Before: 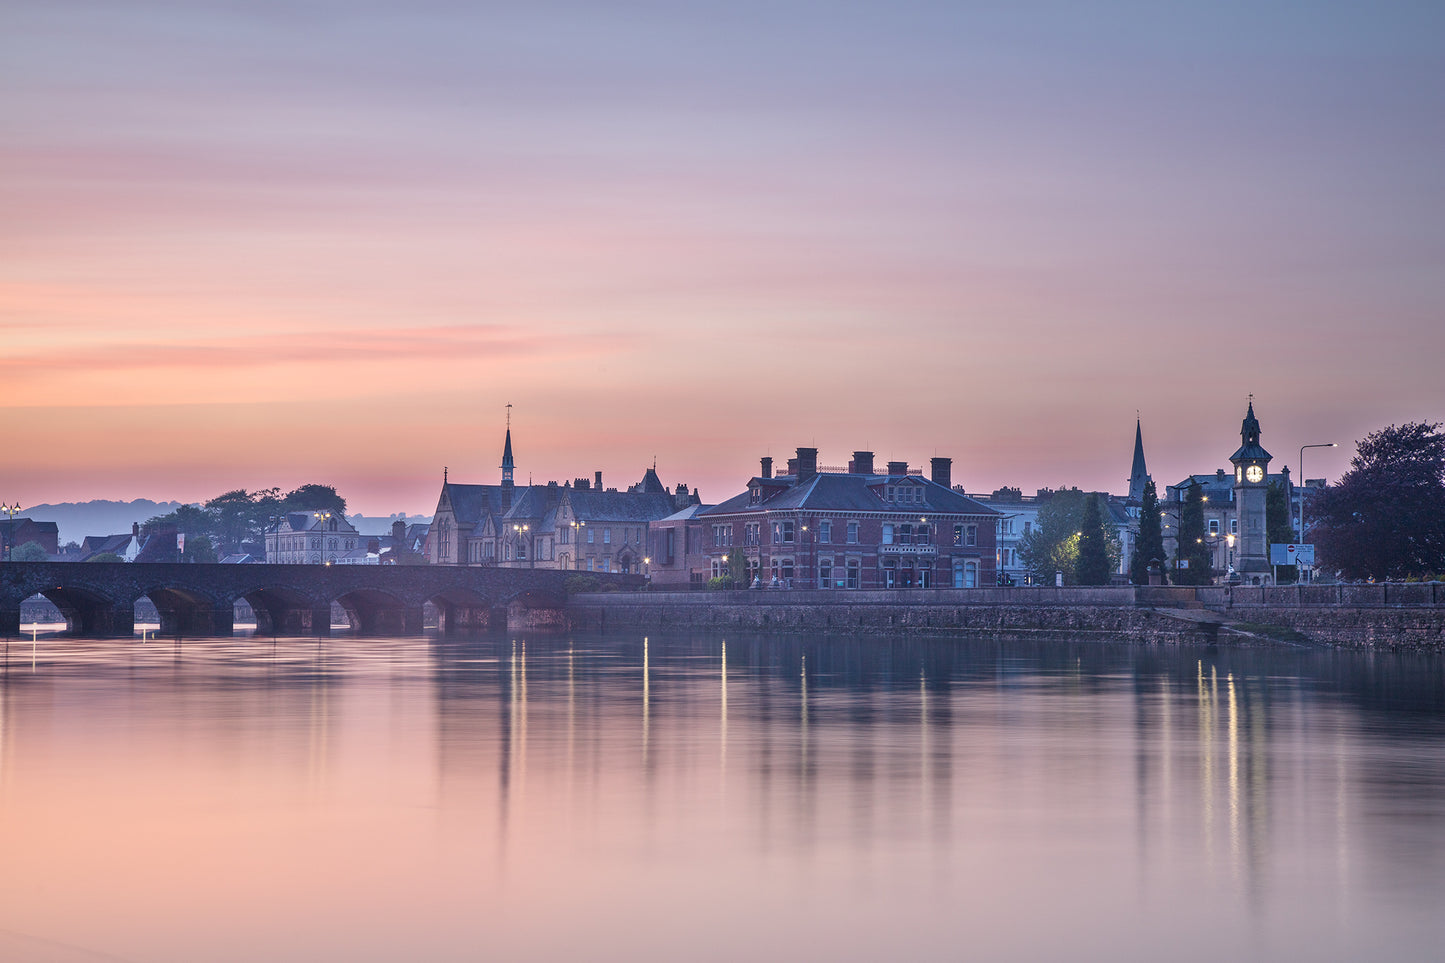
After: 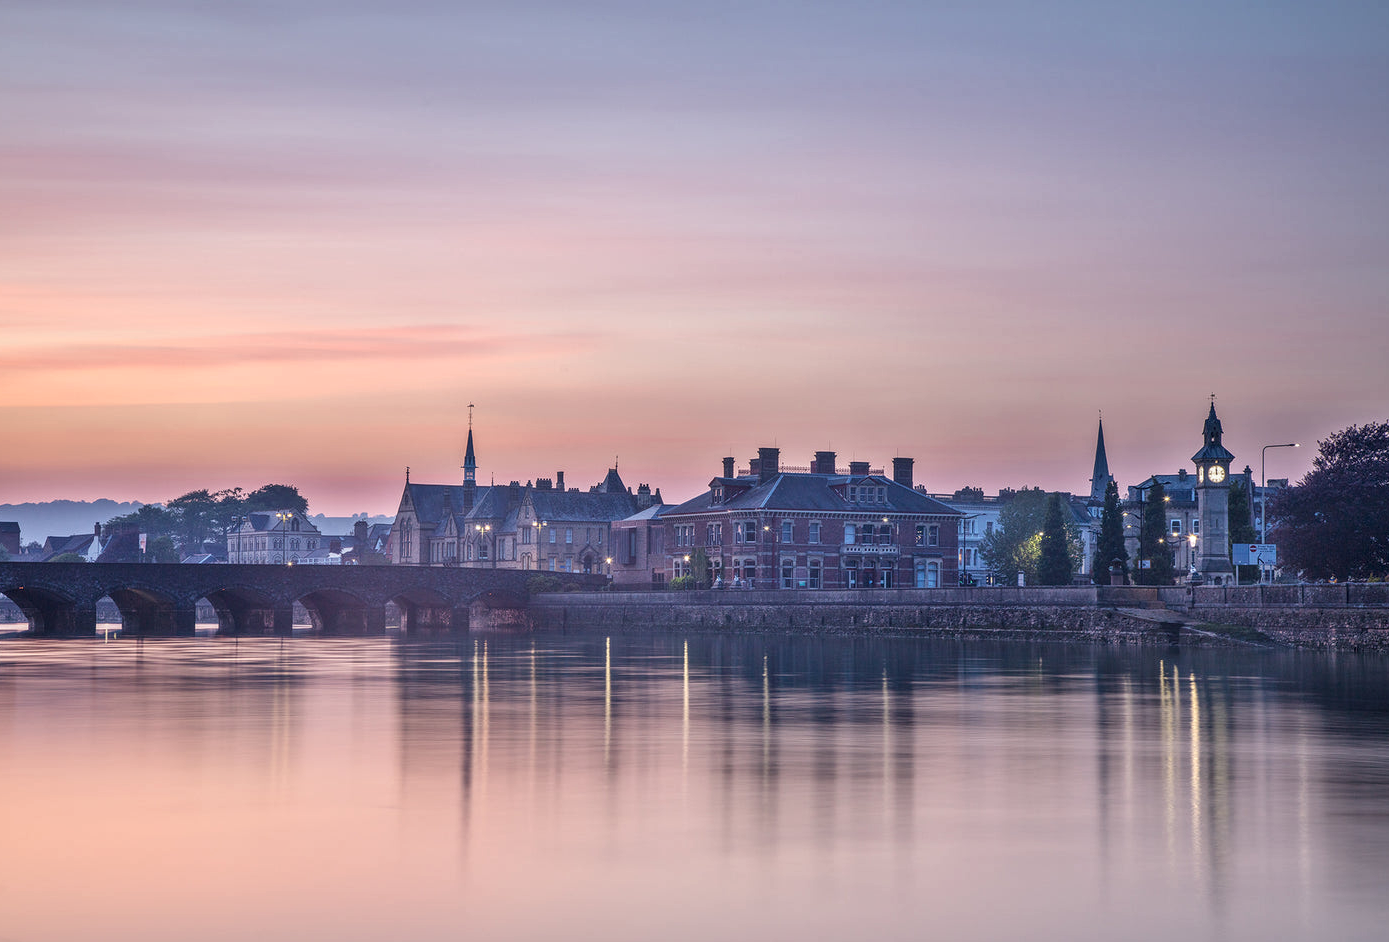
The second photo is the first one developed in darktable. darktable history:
crop and rotate: left 2.662%, right 1.164%, bottom 2.085%
local contrast: on, module defaults
